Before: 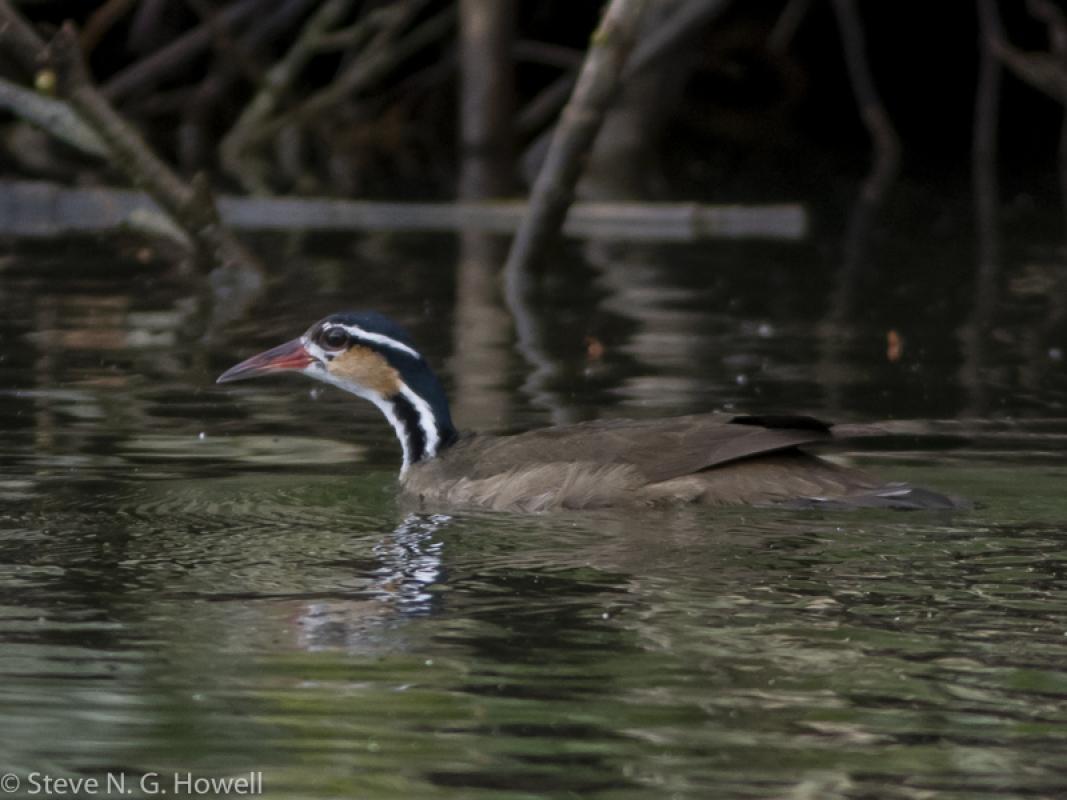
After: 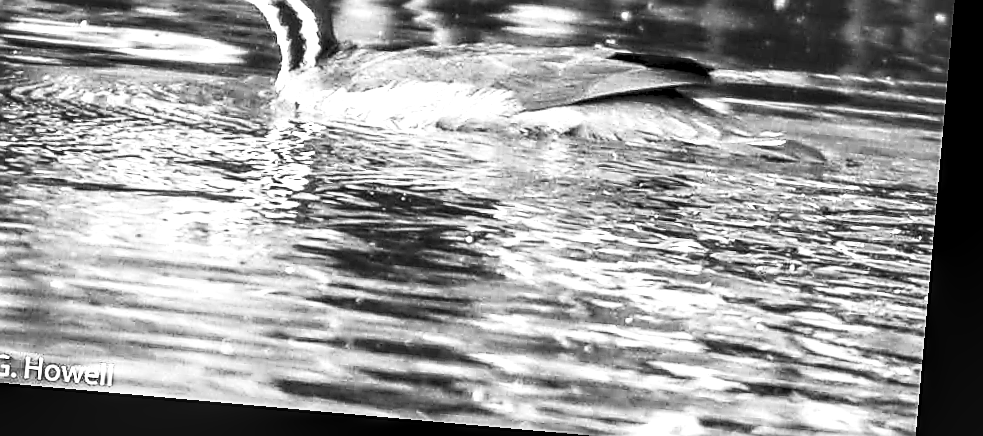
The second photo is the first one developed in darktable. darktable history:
sharpen: radius 1.4, amount 1.25, threshold 0.7
crop and rotate: left 13.306%, top 48.129%, bottom 2.928%
rotate and perspective: rotation 5.12°, automatic cropping off
exposure: black level correction 0, exposure 1.675 EV, compensate exposure bias true, compensate highlight preservation false
contrast brightness saturation: contrast 0.53, brightness 0.47, saturation -1
tone equalizer: on, module defaults
local contrast: highlights 60%, shadows 60%, detail 160%
